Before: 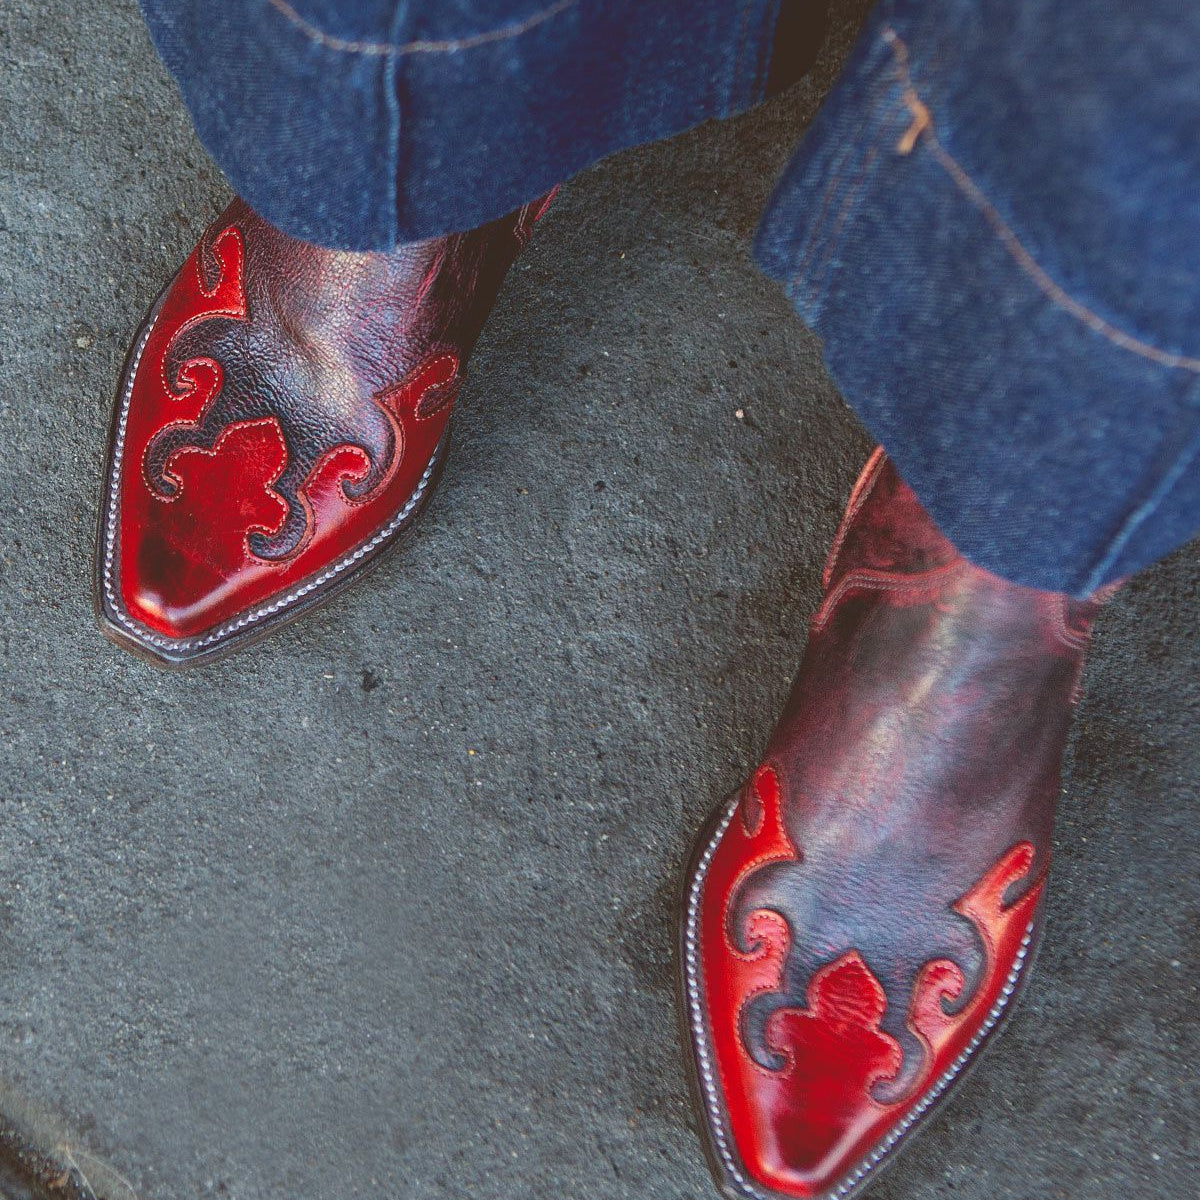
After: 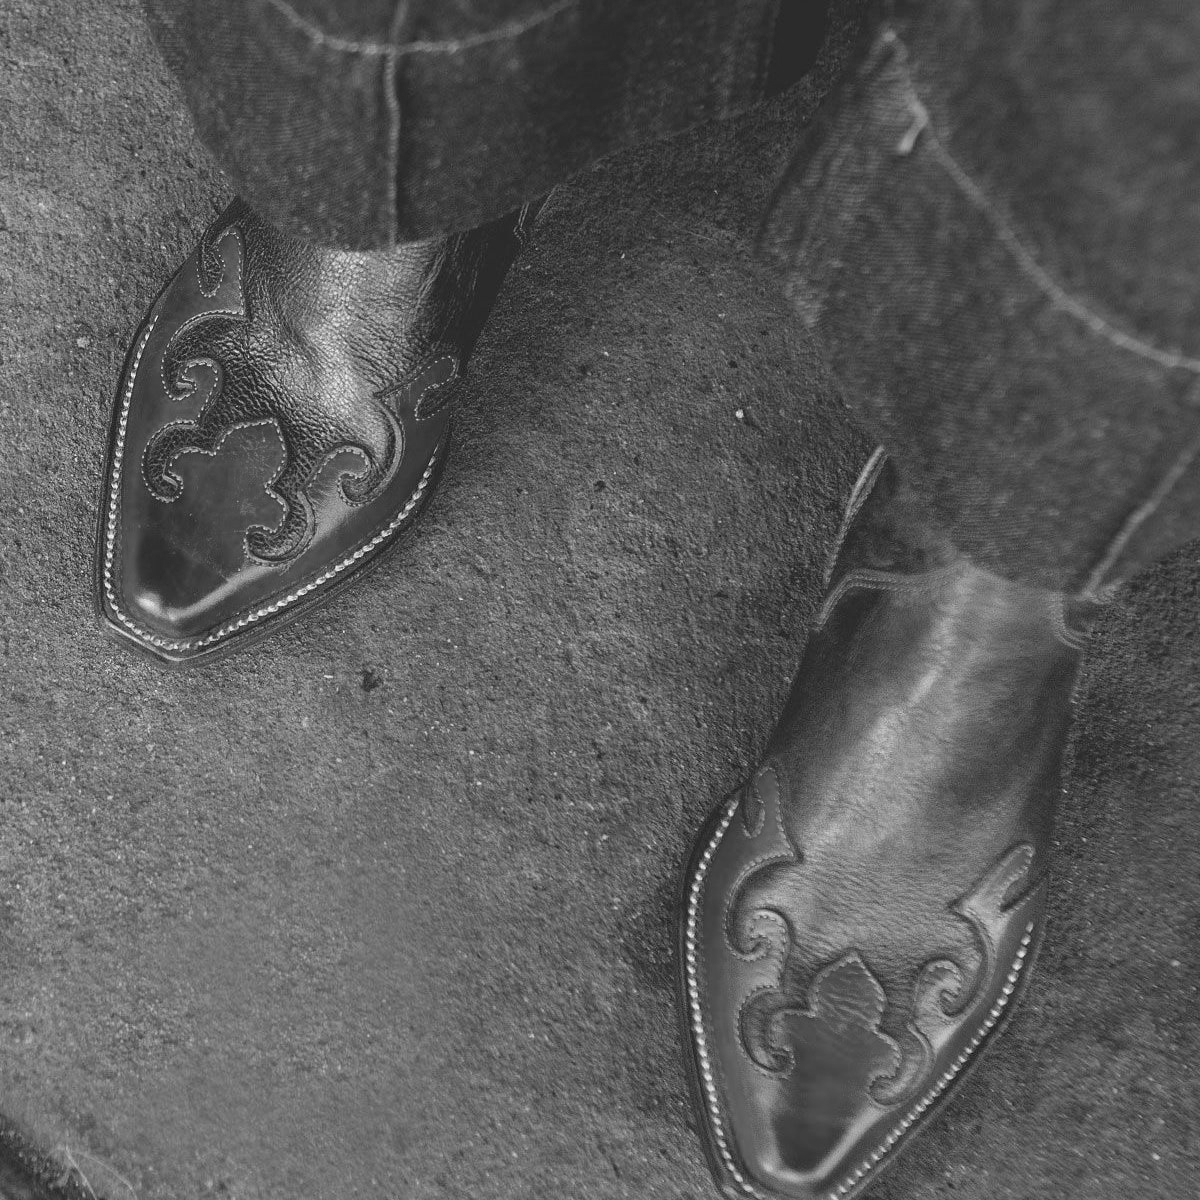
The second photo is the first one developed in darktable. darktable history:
monochrome: on, module defaults
white balance: red 0.926, green 1.003, blue 1.133
